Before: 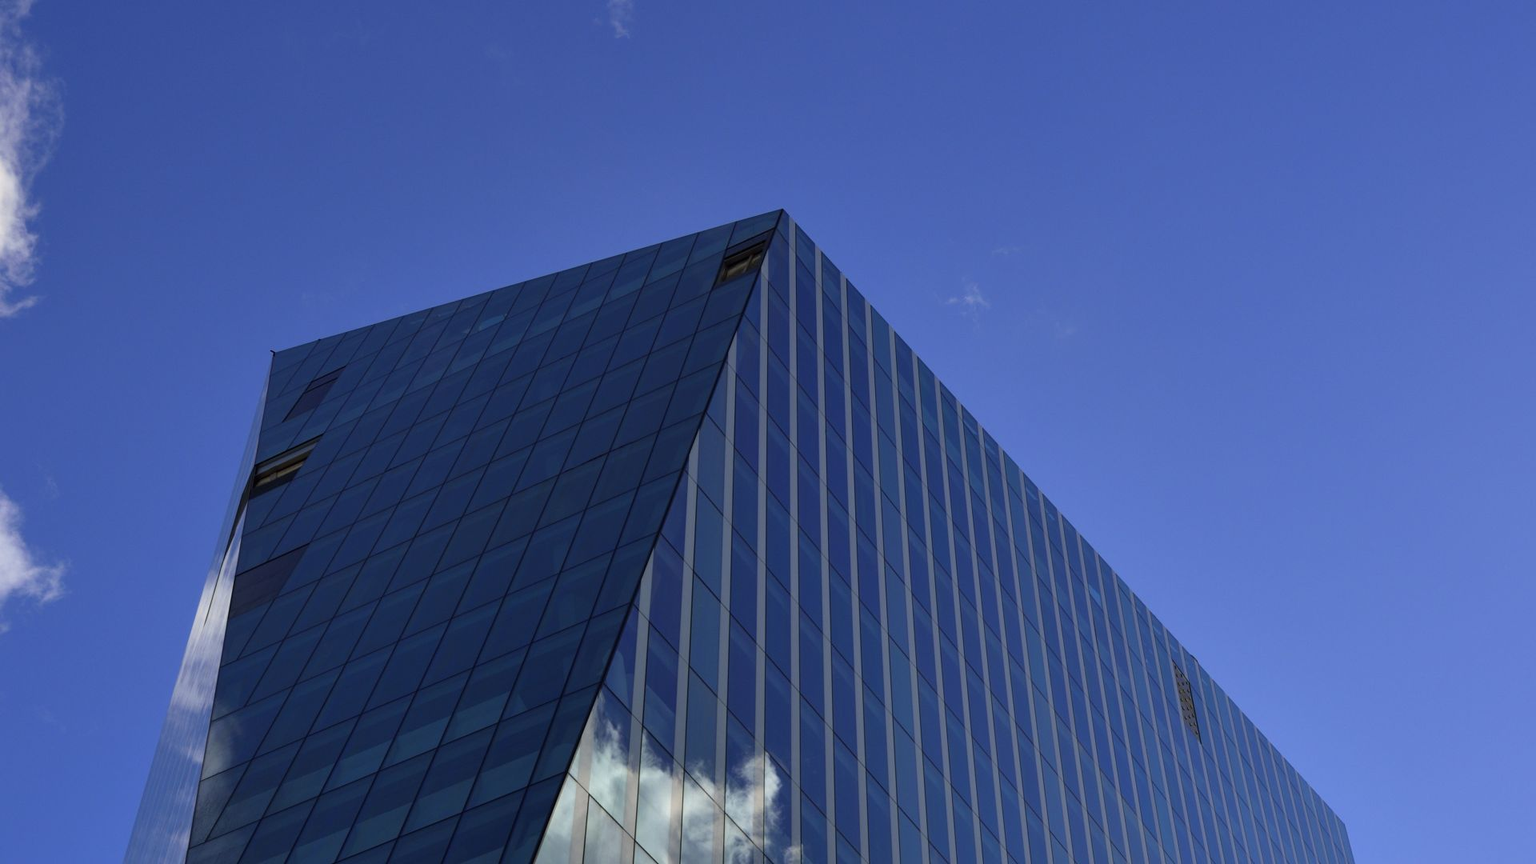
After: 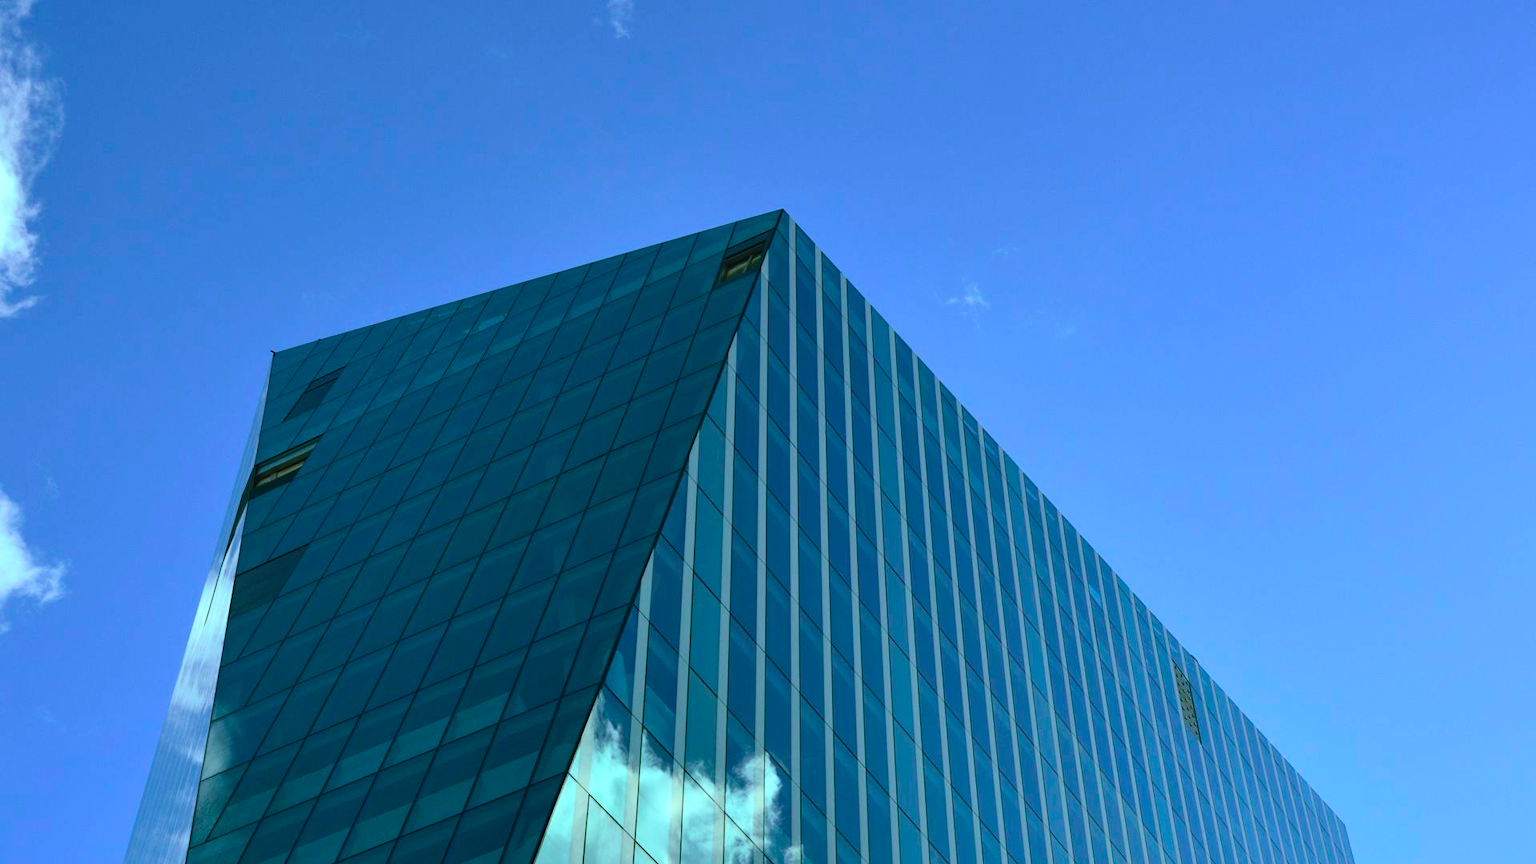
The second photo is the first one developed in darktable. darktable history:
tone curve: curves: ch0 [(0, 0.025) (0.15, 0.143) (0.452, 0.486) (0.751, 0.788) (1, 0.961)]; ch1 [(0, 0) (0.43, 0.408) (0.476, 0.469) (0.497, 0.494) (0.546, 0.571) (0.566, 0.607) (0.62, 0.657) (1, 1)]; ch2 [(0, 0) (0.386, 0.397) (0.505, 0.498) (0.547, 0.546) (0.579, 0.58) (1, 1)], color space Lab, independent channels, preserve colors none
color balance rgb: shadows lift › chroma 11.71%, shadows lift › hue 133.46°, highlights gain › chroma 4%, highlights gain › hue 200.2°, perceptual saturation grading › global saturation 18.05%
exposure: black level correction 0, exposure 0.7 EV, compensate exposure bias true, compensate highlight preservation false
